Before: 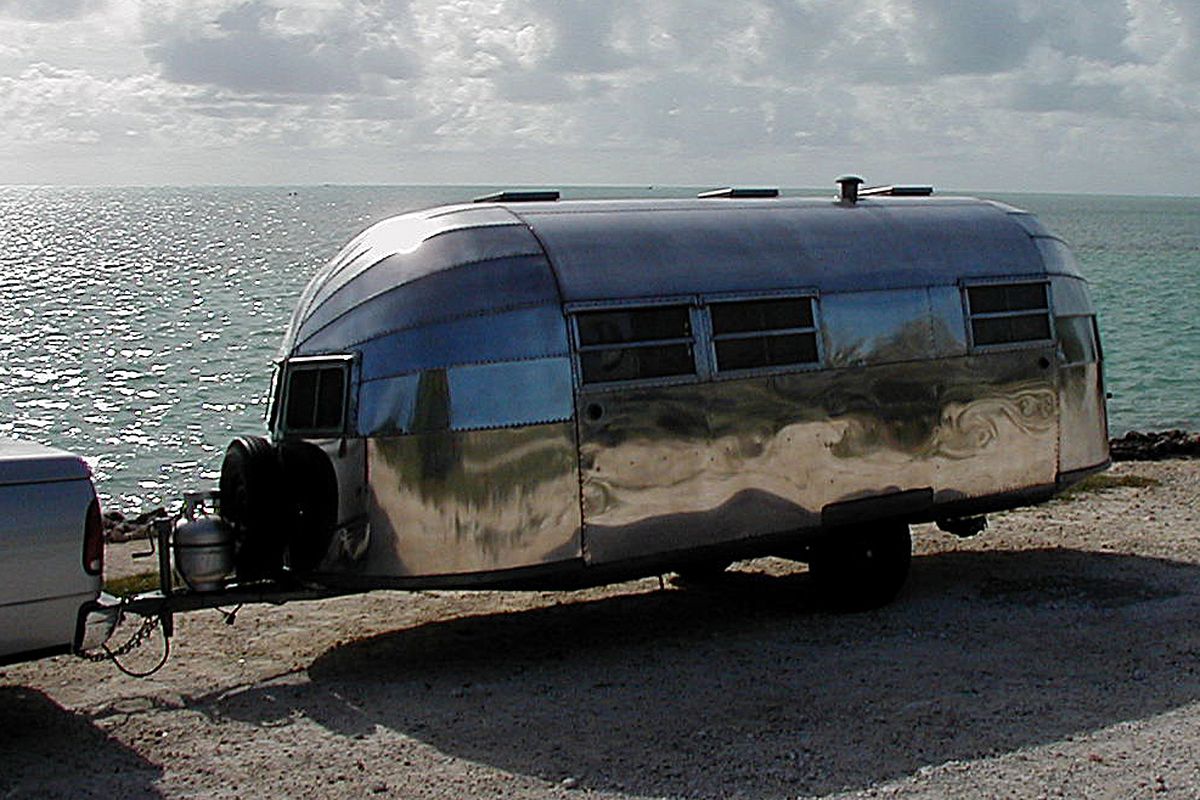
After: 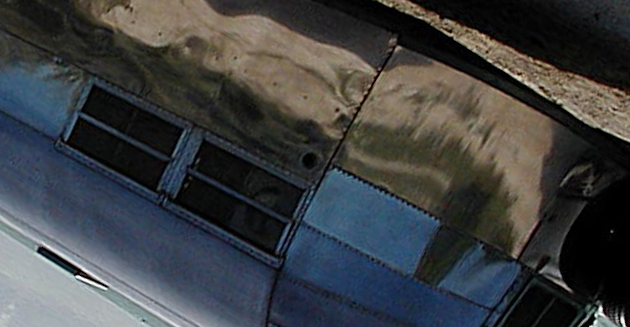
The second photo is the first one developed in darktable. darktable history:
crop and rotate: angle 147.91°, left 9.125%, top 15.646%, right 4.483%, bottom 17.037%
